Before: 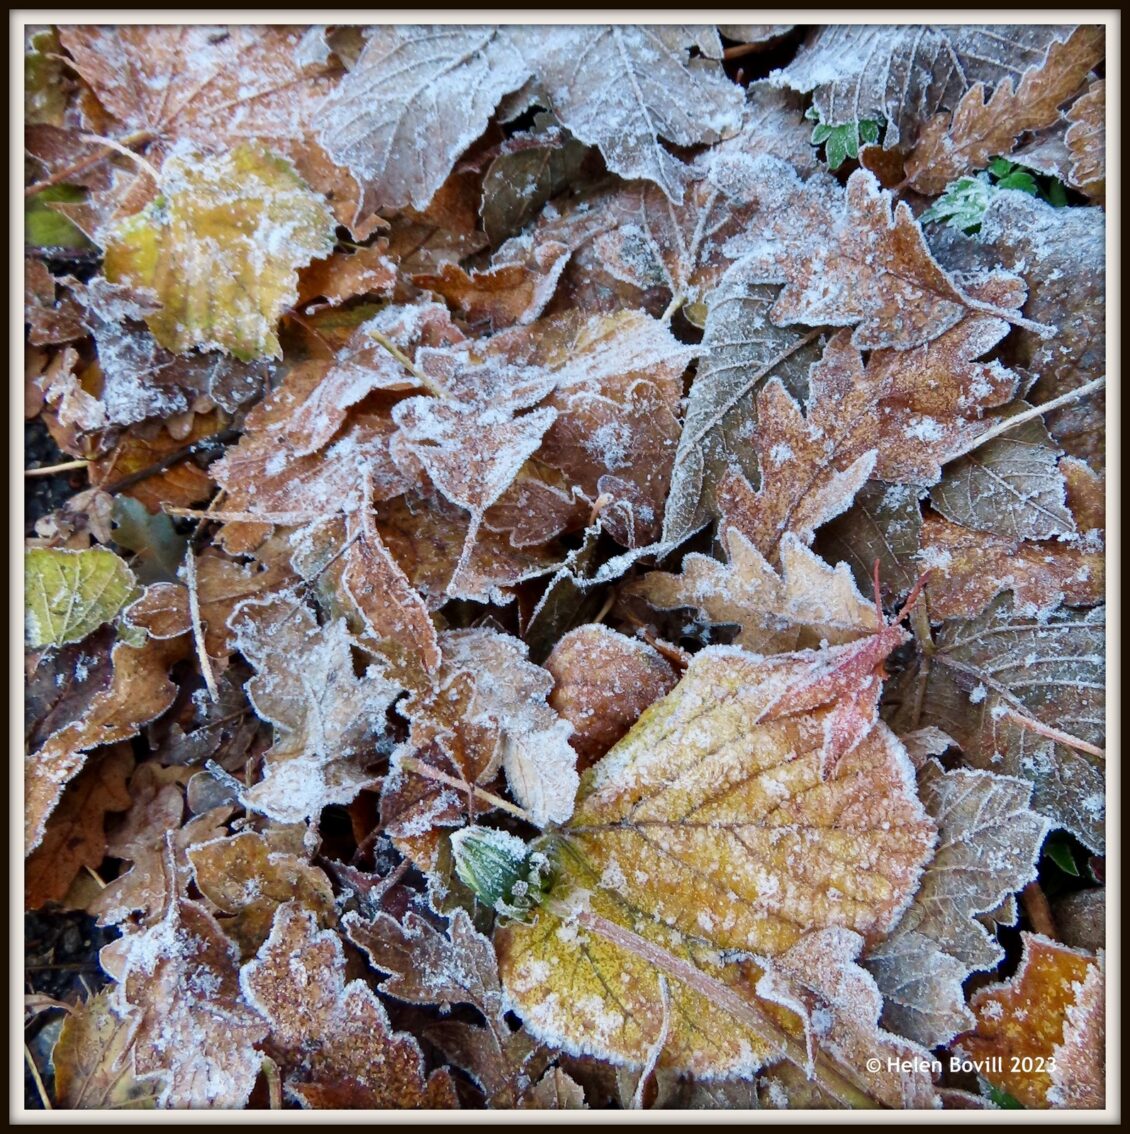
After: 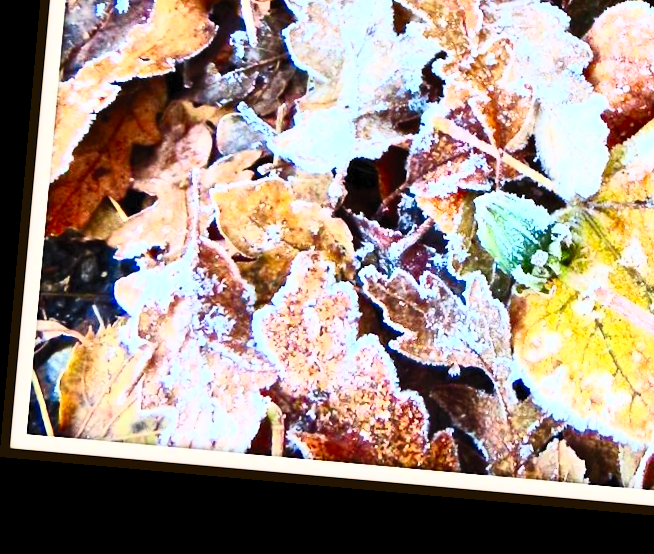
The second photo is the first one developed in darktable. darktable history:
exposure: exposure -0.157 EV, compensate highlight preservation false
crop and rotate: top 54.778%, right 46.61%, bottom 0.159%
rotate and perspective: rotation 5.12°, automatic cropping off
tone equalizer: -7 EV 0.15 EV, -6 EV 0.6 EV, -5 EV 1.15 EV, -4 EV 1.33 EV, -3 EV 1.15 EV, -2 EV 0.6 EV, -1 EV 0.15 EV, mask exposure compensation -0.5 EV
contrast brightness saturation: contrast 0.83, brightness 0.59, saturation 0.59
